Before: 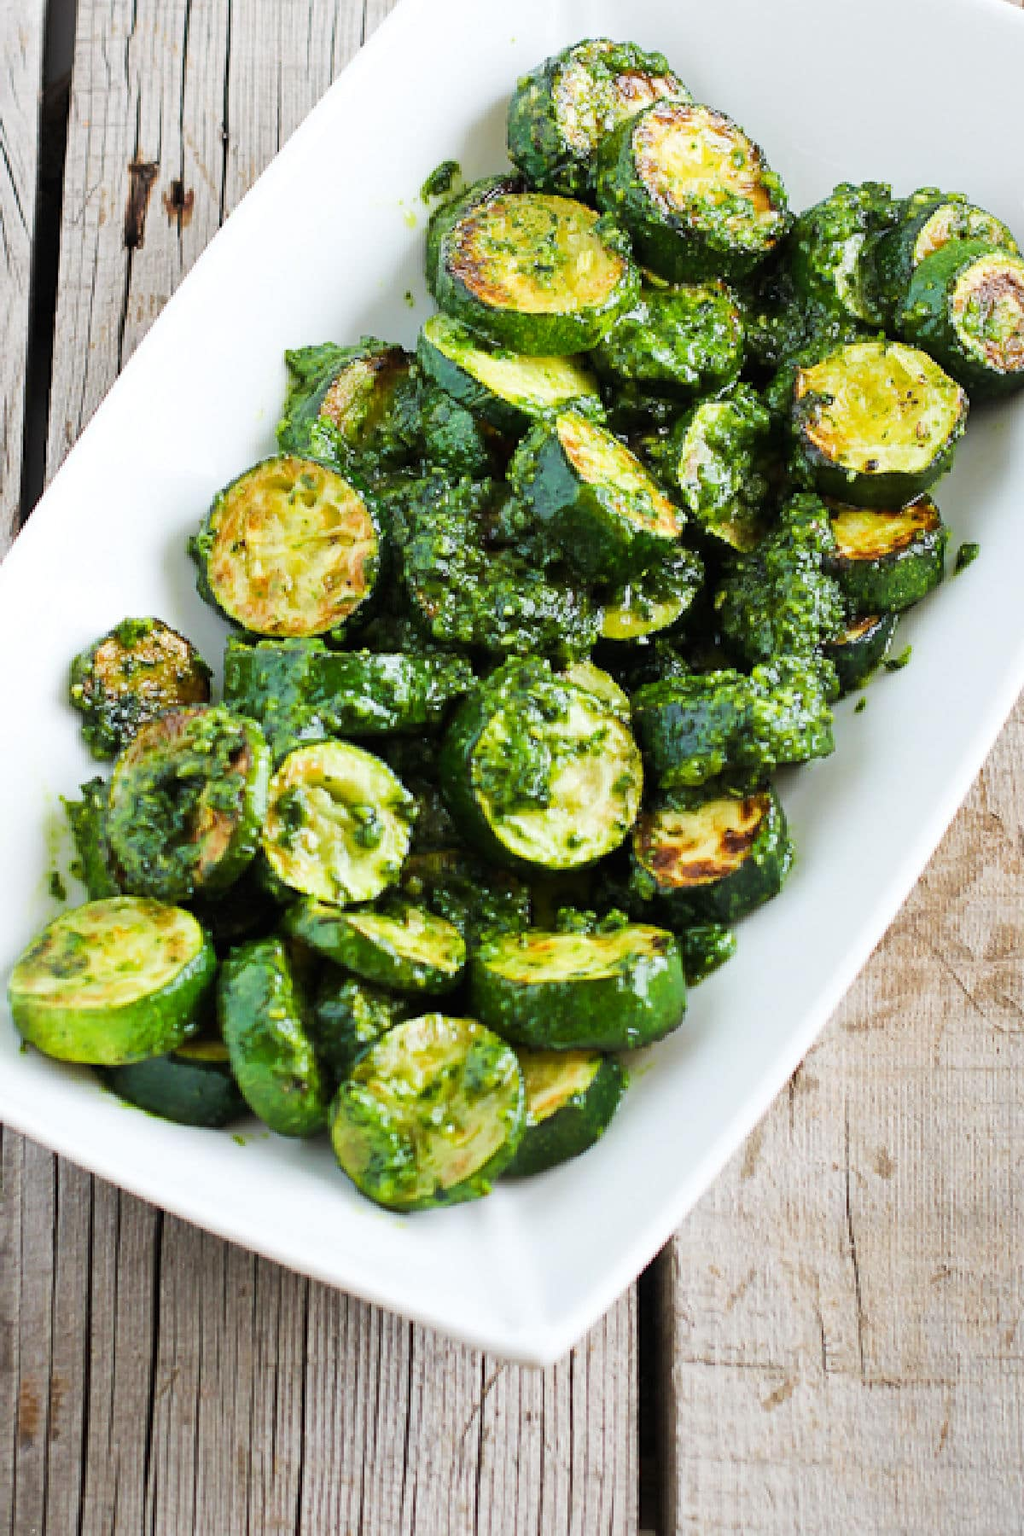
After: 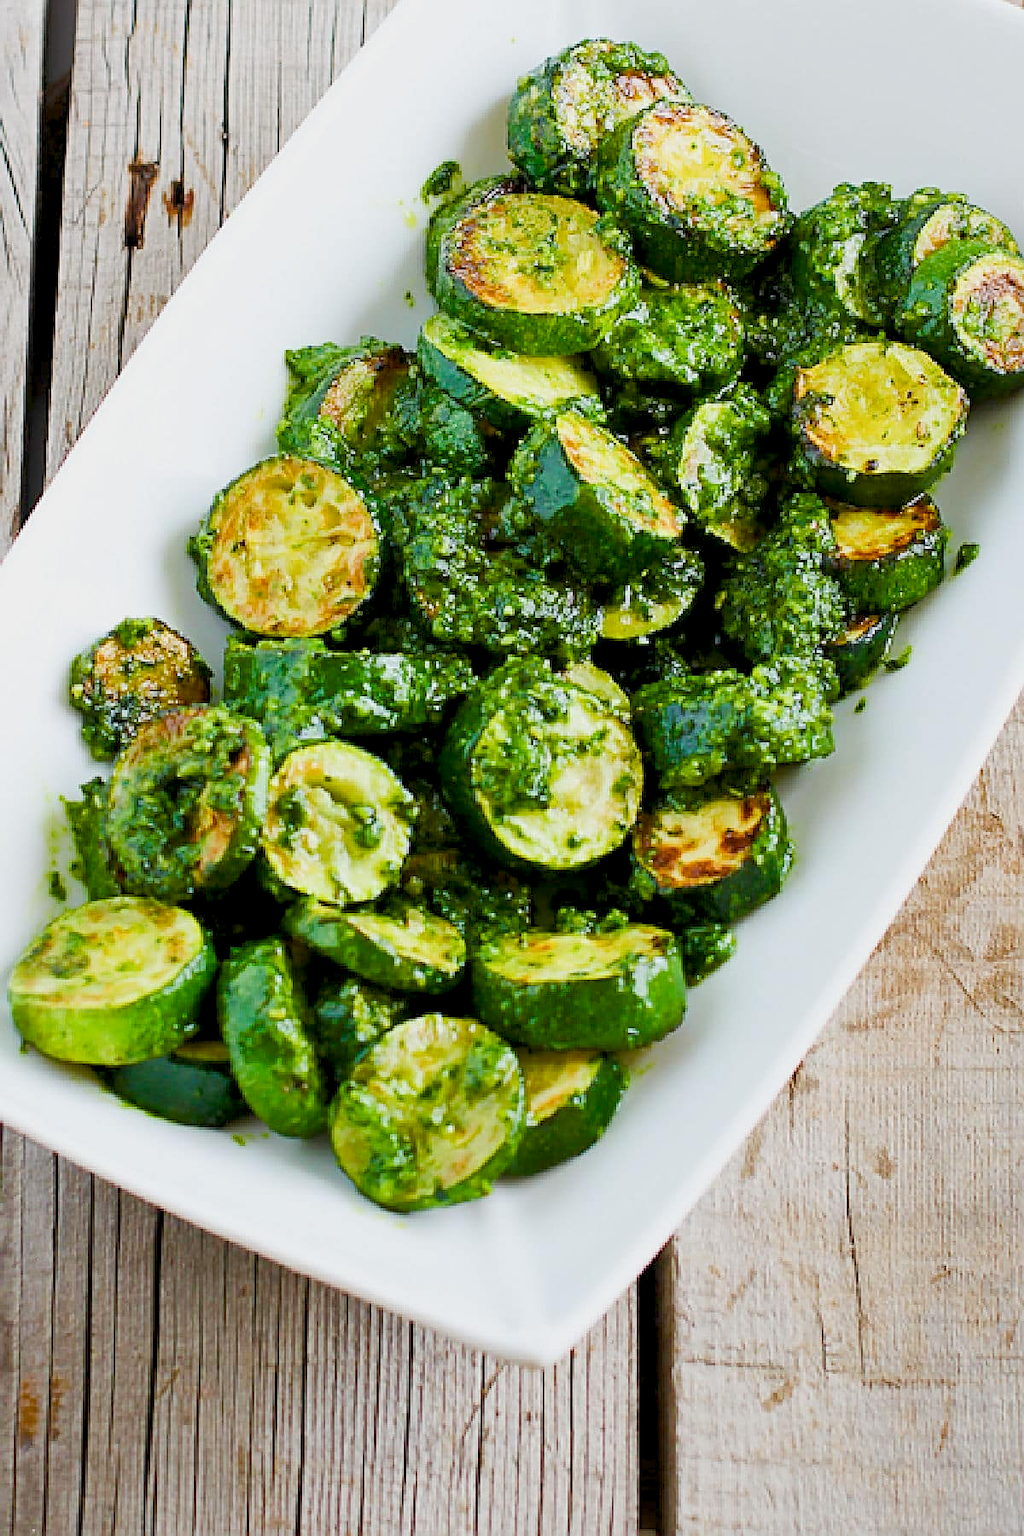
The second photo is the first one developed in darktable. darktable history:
sharpen: on, module defaults
color balance rgb: global offset › luminance -0.5%, perceptual saturation grading › highlights -17.77%, perceptual saturation grading › mid-tones 33.1%, perceptual saturation grading › shadows 50.52%, perceptual brilliance grading › highlights 10.8%, perceptual brilliance grading › shadows -10.8%, global vibrance 24.22%, contrast -25%
